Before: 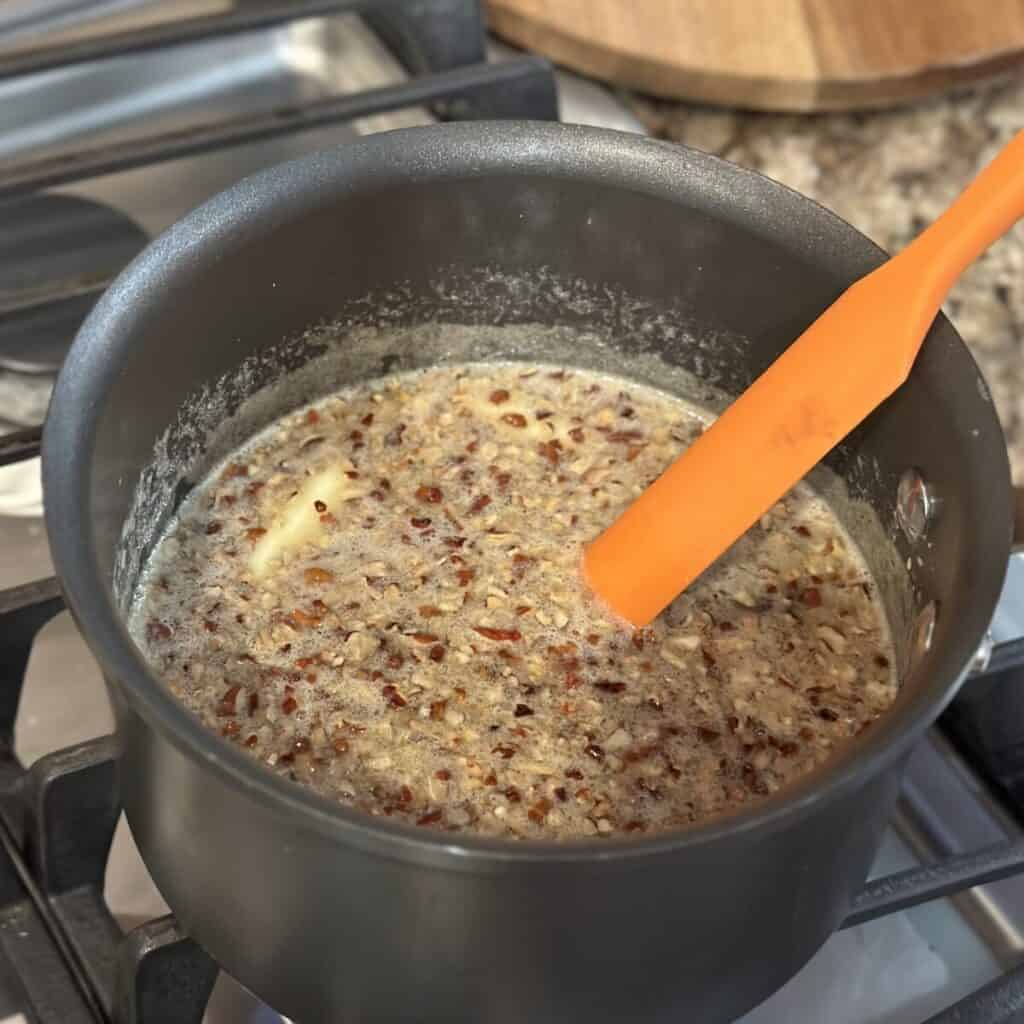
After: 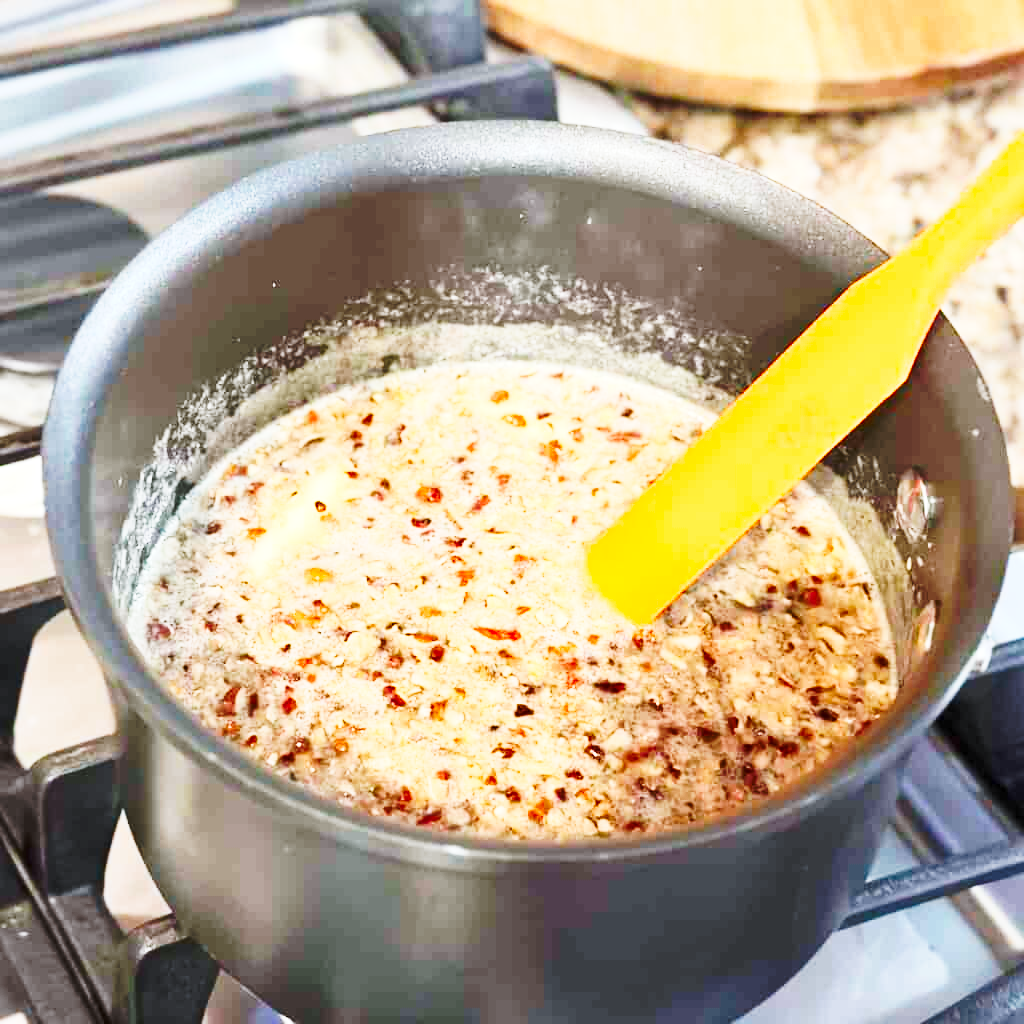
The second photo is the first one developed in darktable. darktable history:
exposure: exposure 0.376 EV, compensate highlight preservation false
tone curve: curves: ch0 [(0, 0) (0.003, 0.003) (0.011, 0.013) (0.025, 0.028) (0.044, 0.05) (0.069, 0.079) (0.1, 0.113) (0.136, 0.154) (0.177, 0.201) (0.224, 0.268) (0.277, 0.38) (0.335, 0.486) (0.399, 0.588) (0.468, 0.688) (0.543, 0.787) (0.623, 0.854) (0.709, 0.916) (0.801, 0.957) (0.898, 0.978) (1, 1)], preserve colors none
white balance: red 0.974, blue 1.044
contrast brightness saturation: contrast 0.23, brightness 0.1, saturation 0.29
